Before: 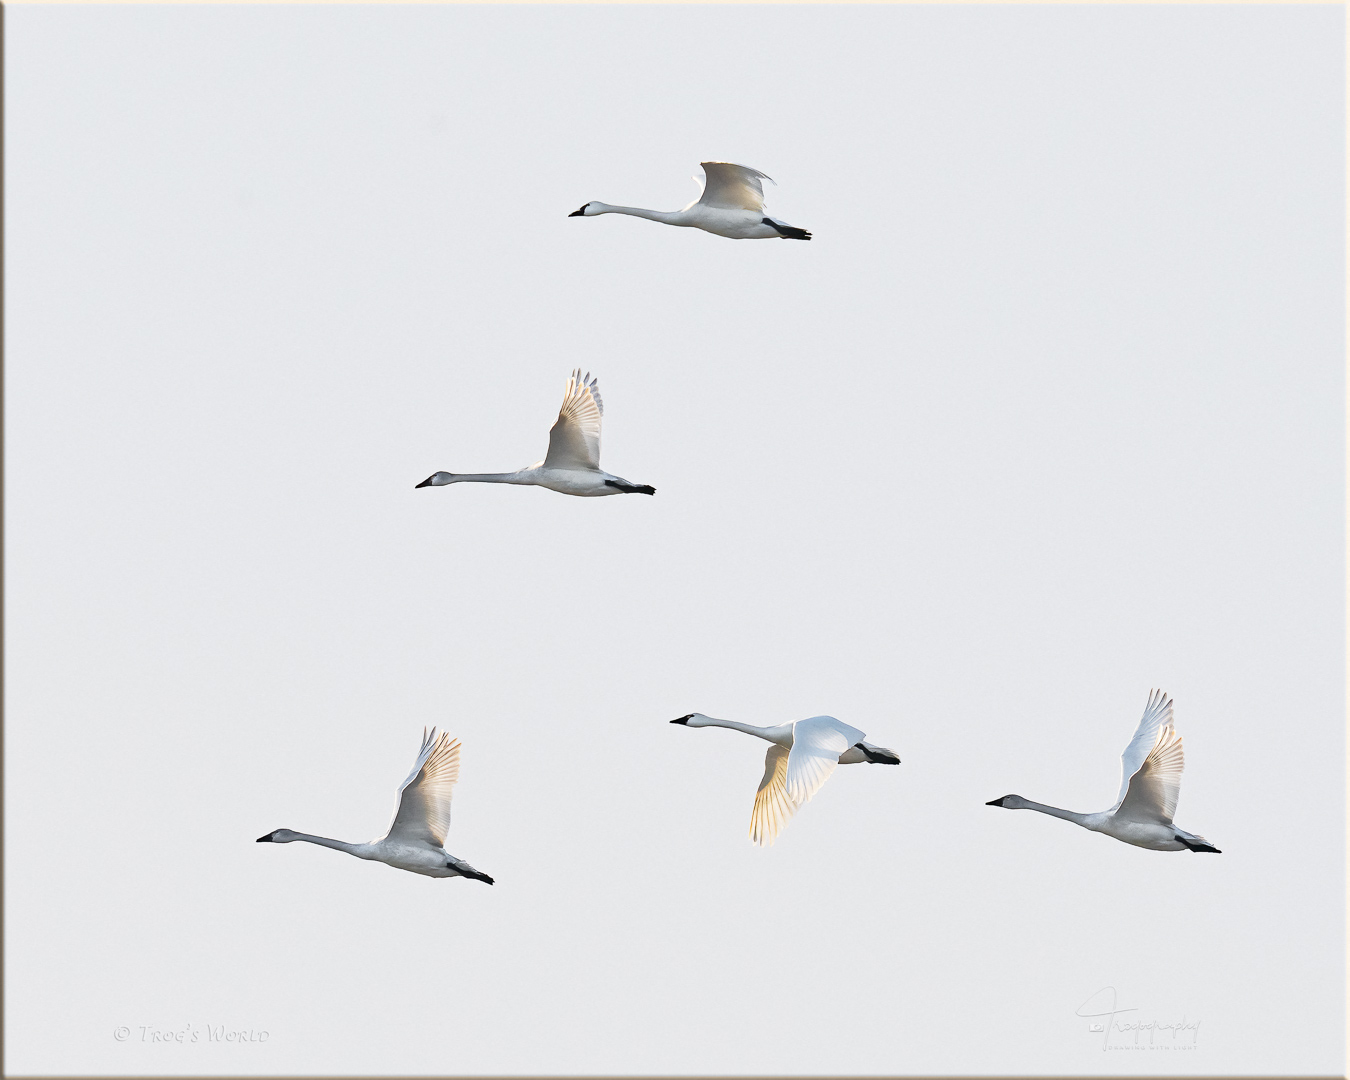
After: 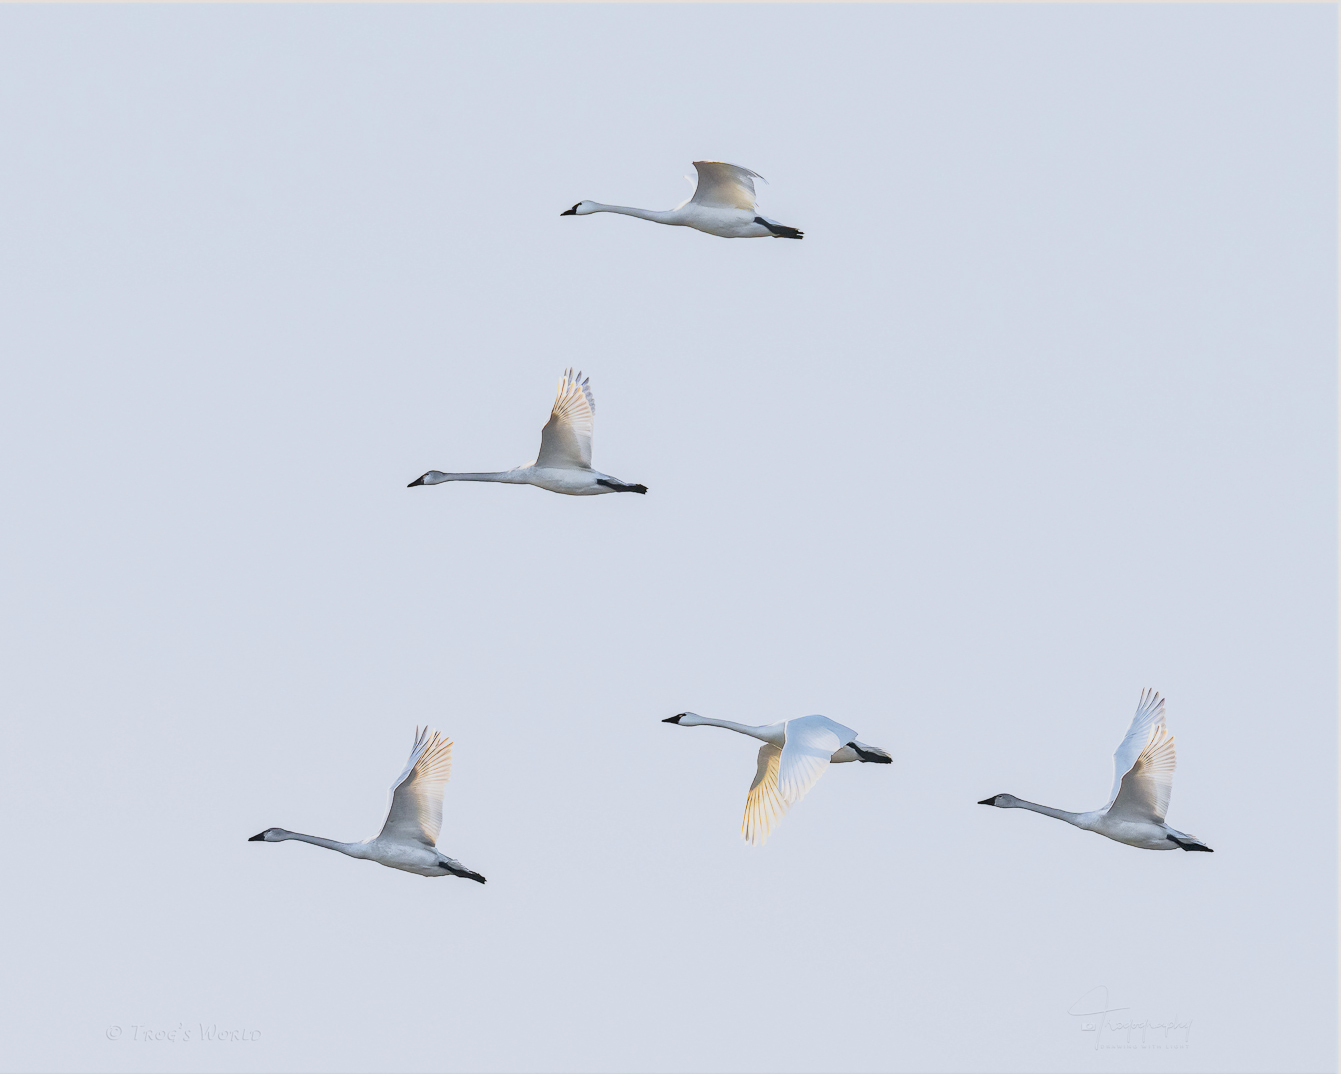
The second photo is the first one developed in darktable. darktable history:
filmic rgb: black relative exposure -7.65 EV, white relative exposure 4.56 EV, hardness 3.61, color science v6 (2022)
tone equalizer: -7 EV 0.15 EV, -6 EV 0.6 EV, -5 EV 1.15 EV, -4 EV 1.33 EV, -3 EV 1.15 EV, -2 EV 0.6 EV, -1 EV 0.15 EV, mask exposure compensation -0.5 EV
exposure: black level correction 0.001, exposure 0.5 EV, compensate exposure bias true, compensate highlight preservation false
crop and rotate: left 0.614%, top 0.179%, bottom 0.309%
local contrast: on, module defaults
white balance: red 0.974, blue 1.044
